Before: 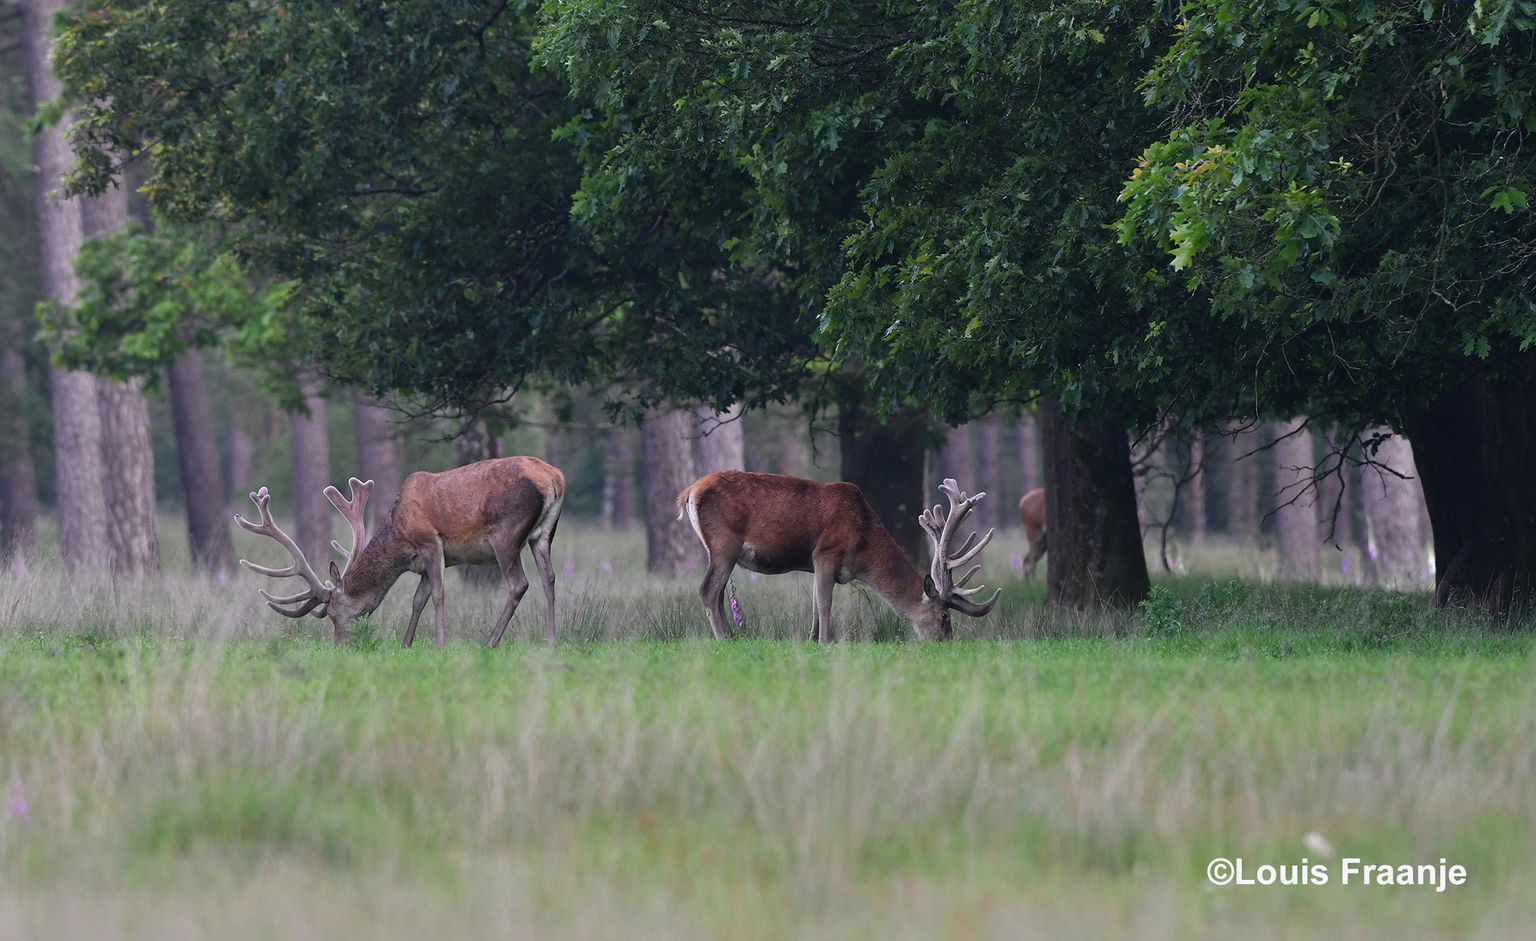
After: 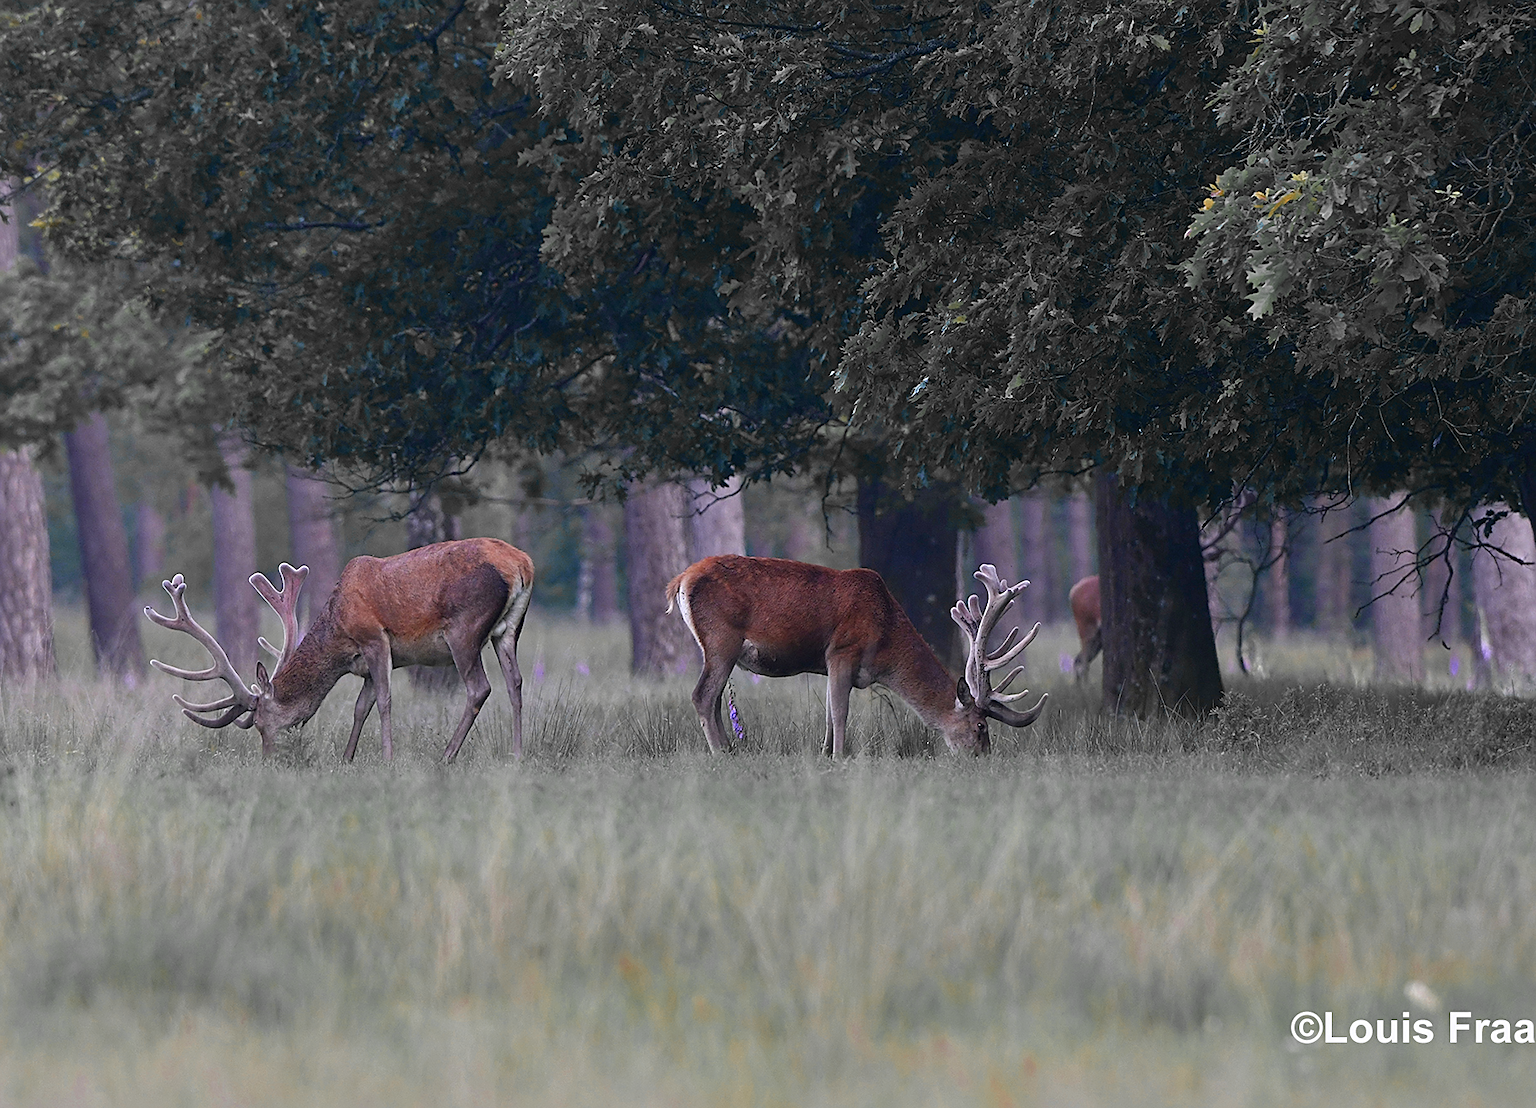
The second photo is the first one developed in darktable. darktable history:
crop: left 7.337%, right 7.806%
sharpen: on, module defaults
color zones: curves: ch0 [(0, 0.363) (0.128, 0.373) (0.25, 0.5) (0.402, 0.407) (0.521, 0.525) (0.63, 0.559) (0.729, 0.662) (0.867, 0.471)]; ch1 [(0, 0.515) (0.136, 0.618) (0.25, 0.5) (0.378, 0) (0.516, 0) (0.622, 0.593) (0.737, 0.819) (0.87, 0.593)]; ch2 [(0, 0.529) (0.128, 0.471) (0.282, 0.451) (0.386, 0.662) (0.516, 0.525) (0.633, 0.554) (0.75, 0.62) (0.875, 0.441)]
